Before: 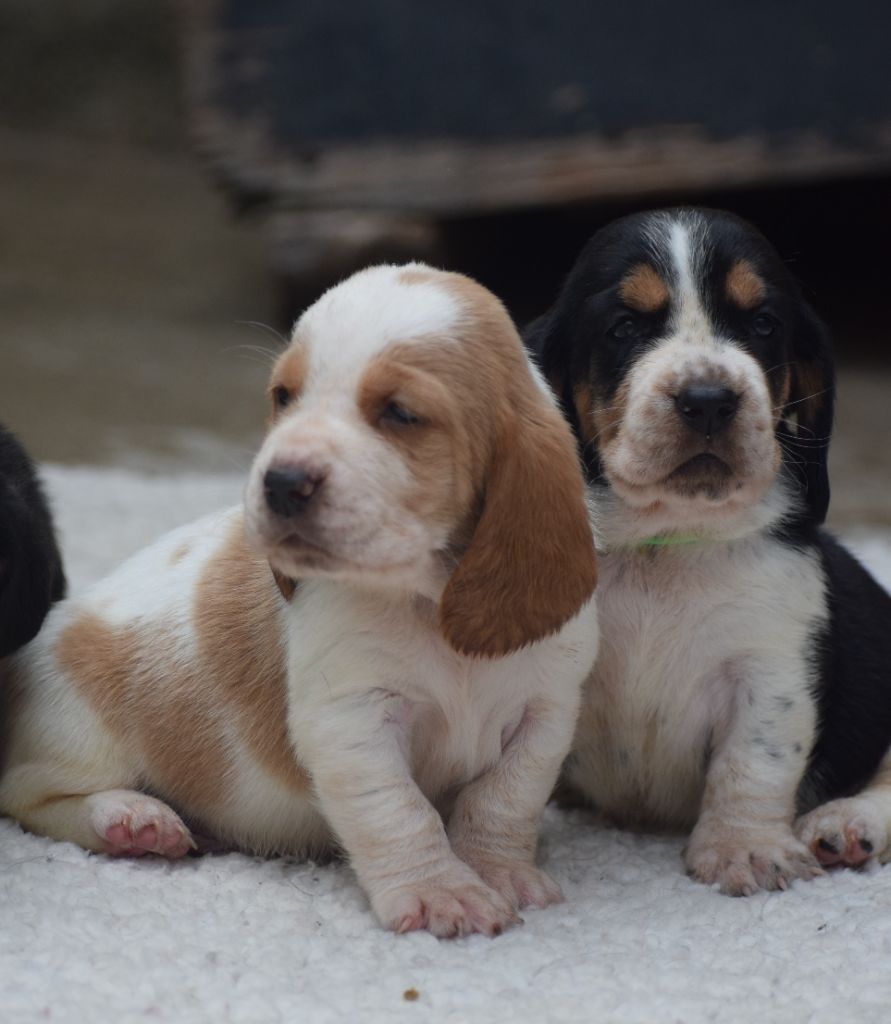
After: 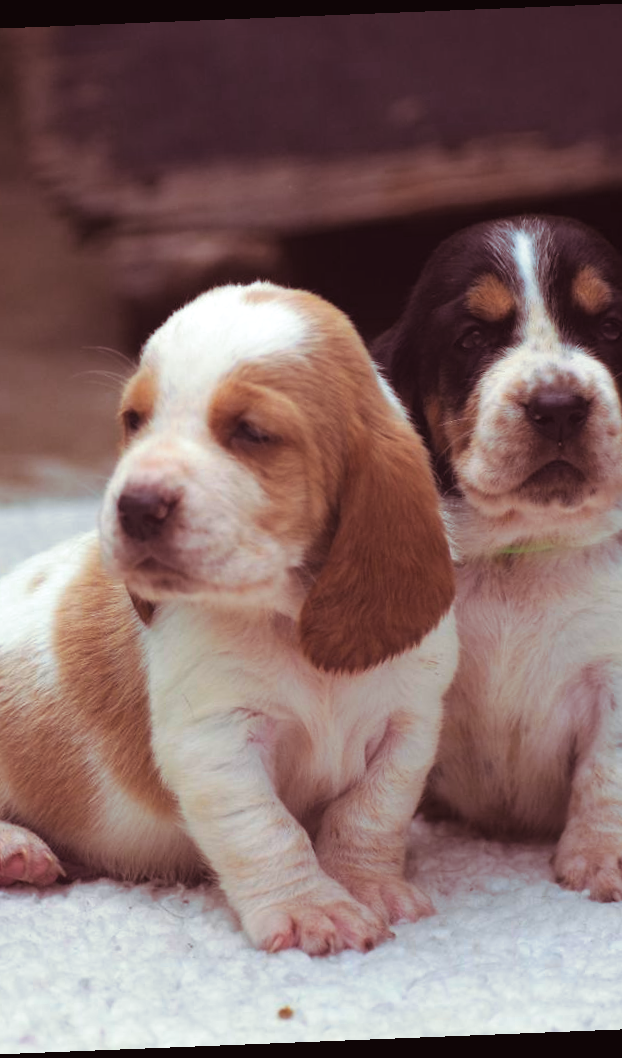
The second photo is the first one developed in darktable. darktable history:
exposure: black level correction -0.002, exposure 0.54 EV, compensate highlight preservation false
color balance rgb: linear chroma grading › global chroma 15%, perceptual saturation grading › global saturation 30%
crop and rotate: left 17.732%, right 15.423%
split-toning: on, module defaults
rotate and perspective: rotation -2.29°, automatic cropping off
